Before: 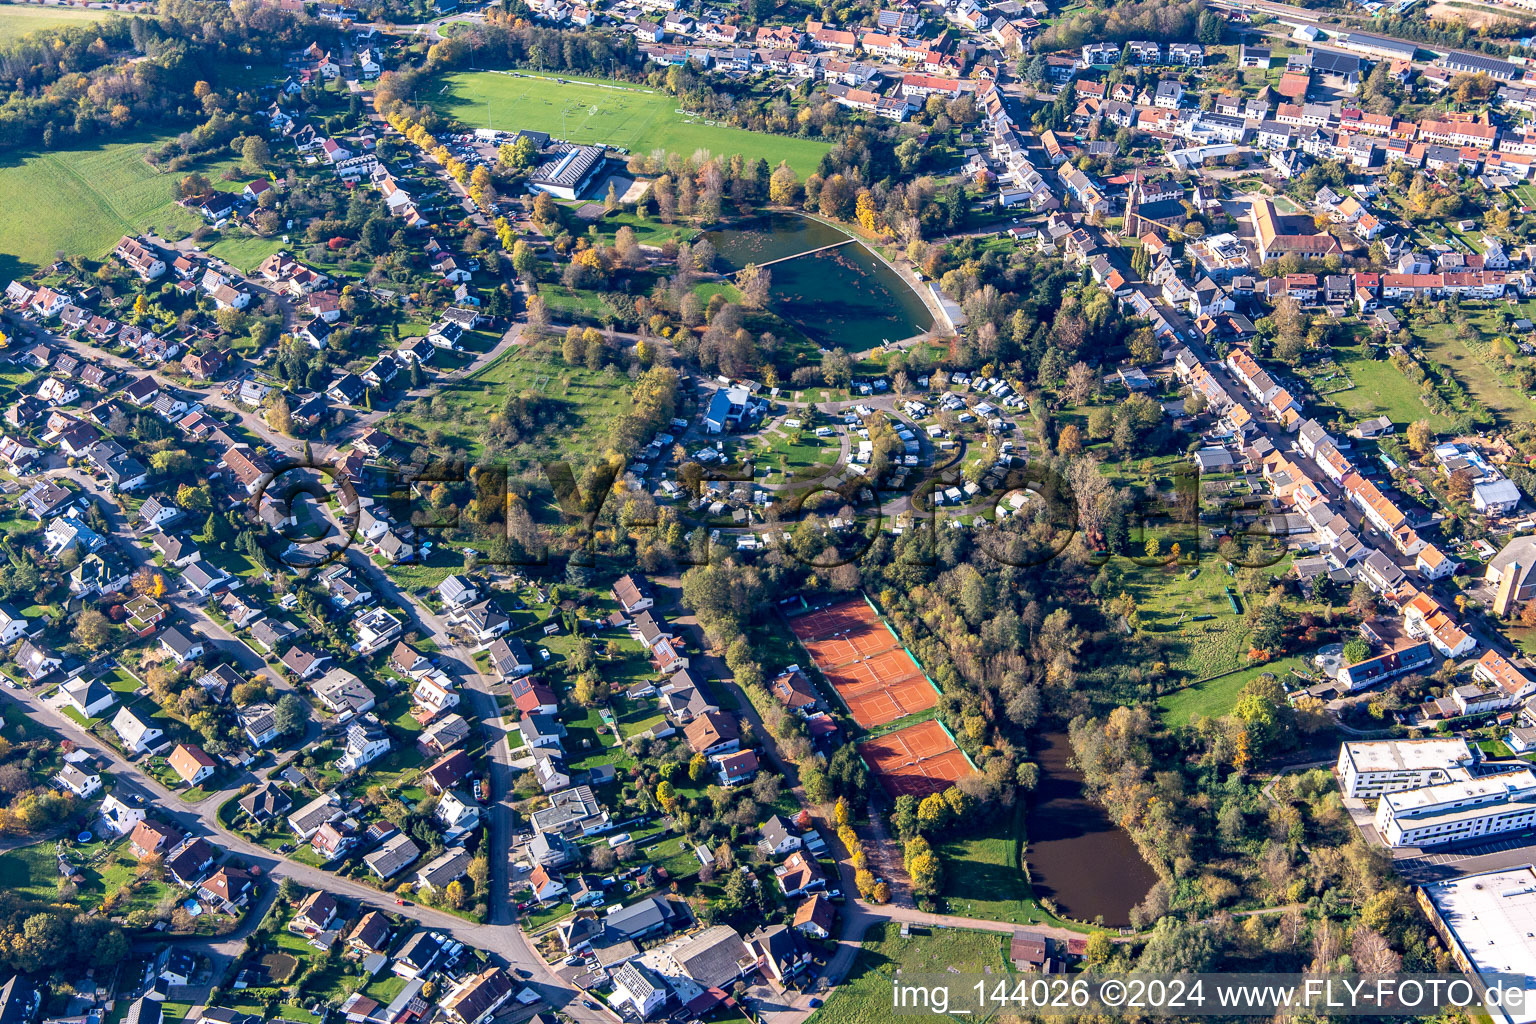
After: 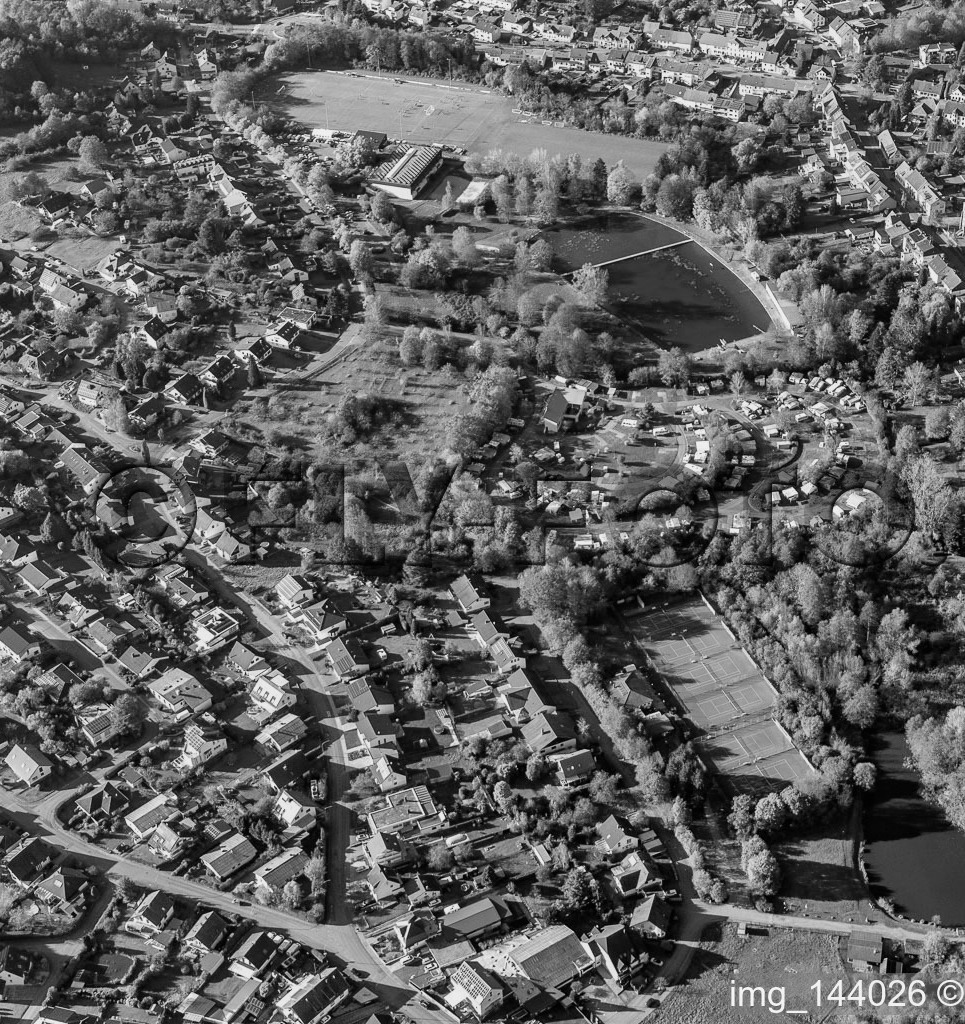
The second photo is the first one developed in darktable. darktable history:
monochrome: a -71.75, b 75.82
crop: left 10.644%, right 26.528%
color balance rgb: perceptual saturation grading › global saturation 30%, global vibrance 20%
shadows and highlights: shadows 60, highlights -60.23, soften with gaussian
